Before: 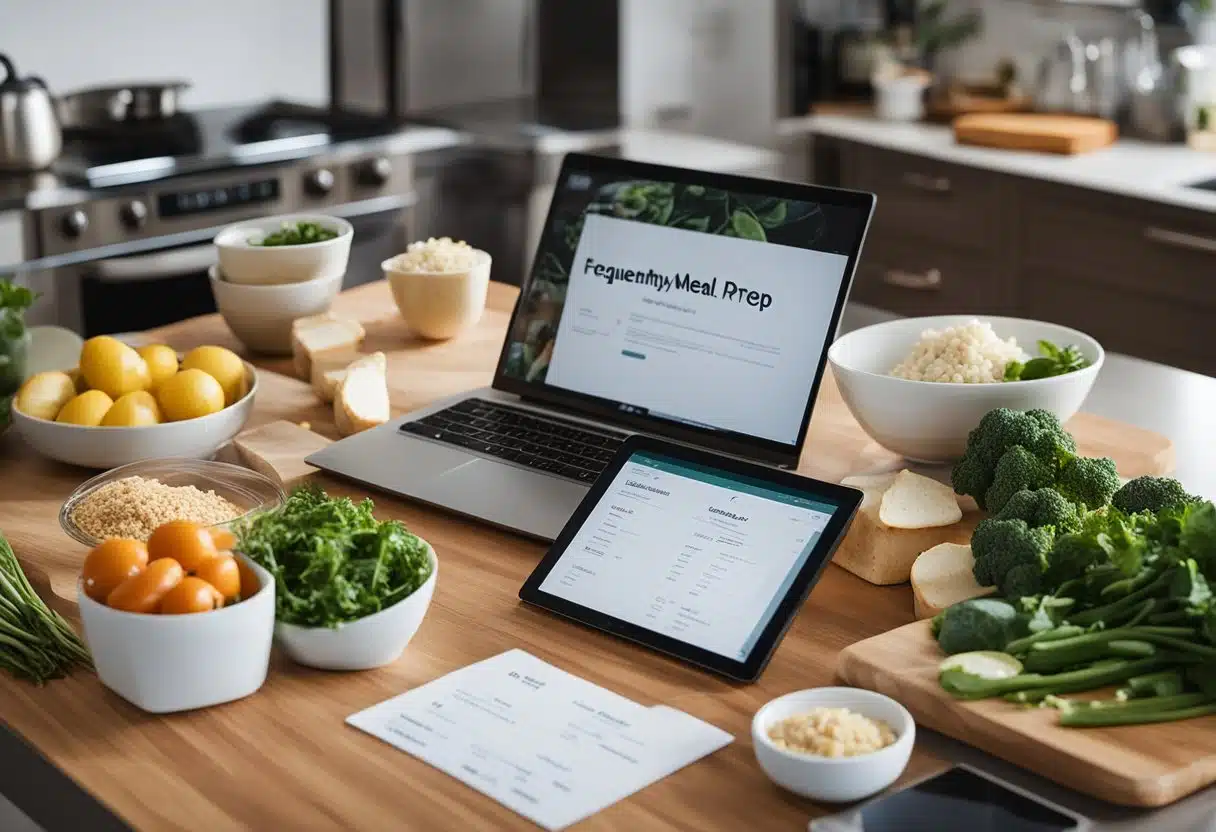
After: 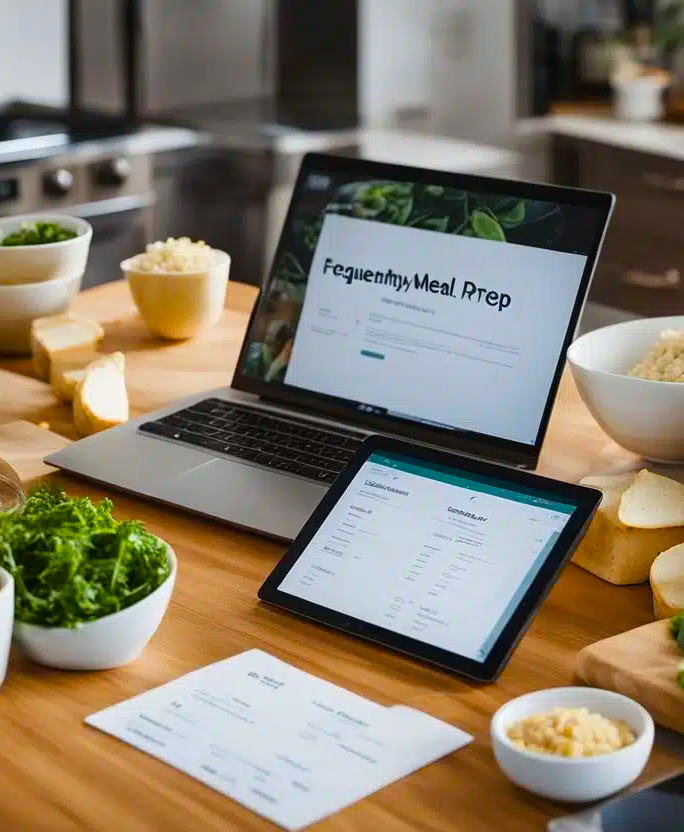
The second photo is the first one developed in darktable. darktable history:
color balance rgb: linear chroma grading › global chroma 15%, perceptual saturation grading › global saturation 30%
crop: left 21.496%, right 22.254%
